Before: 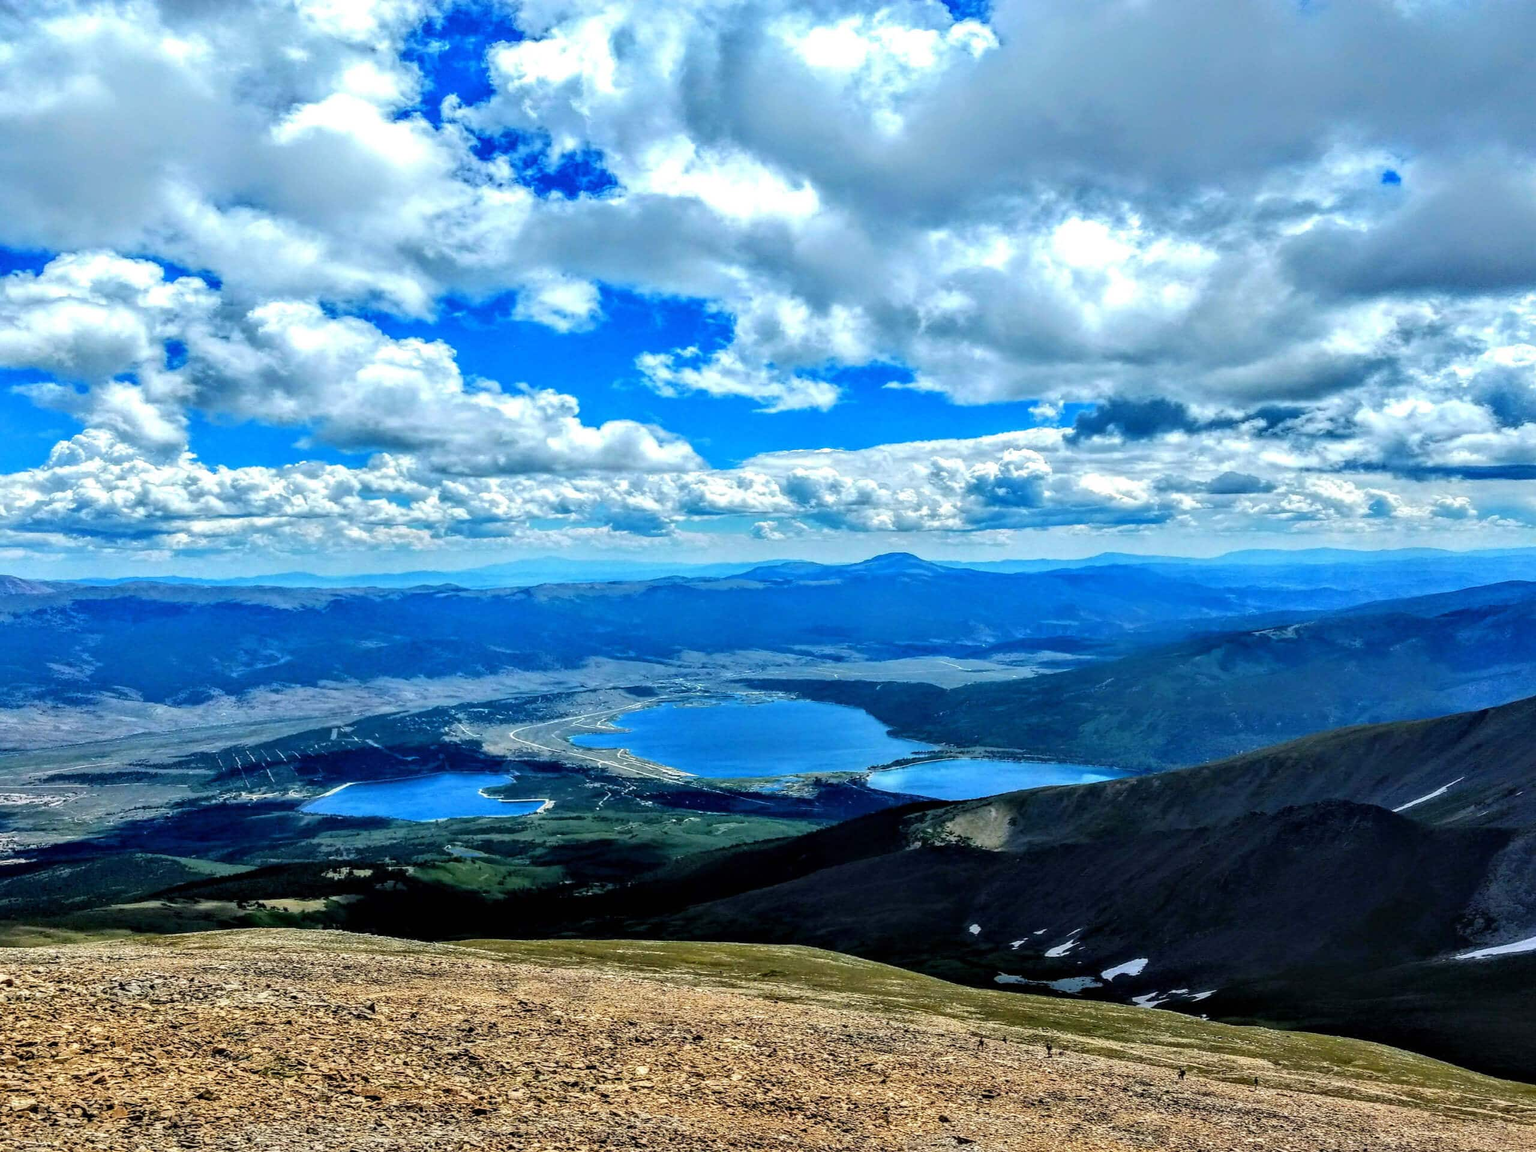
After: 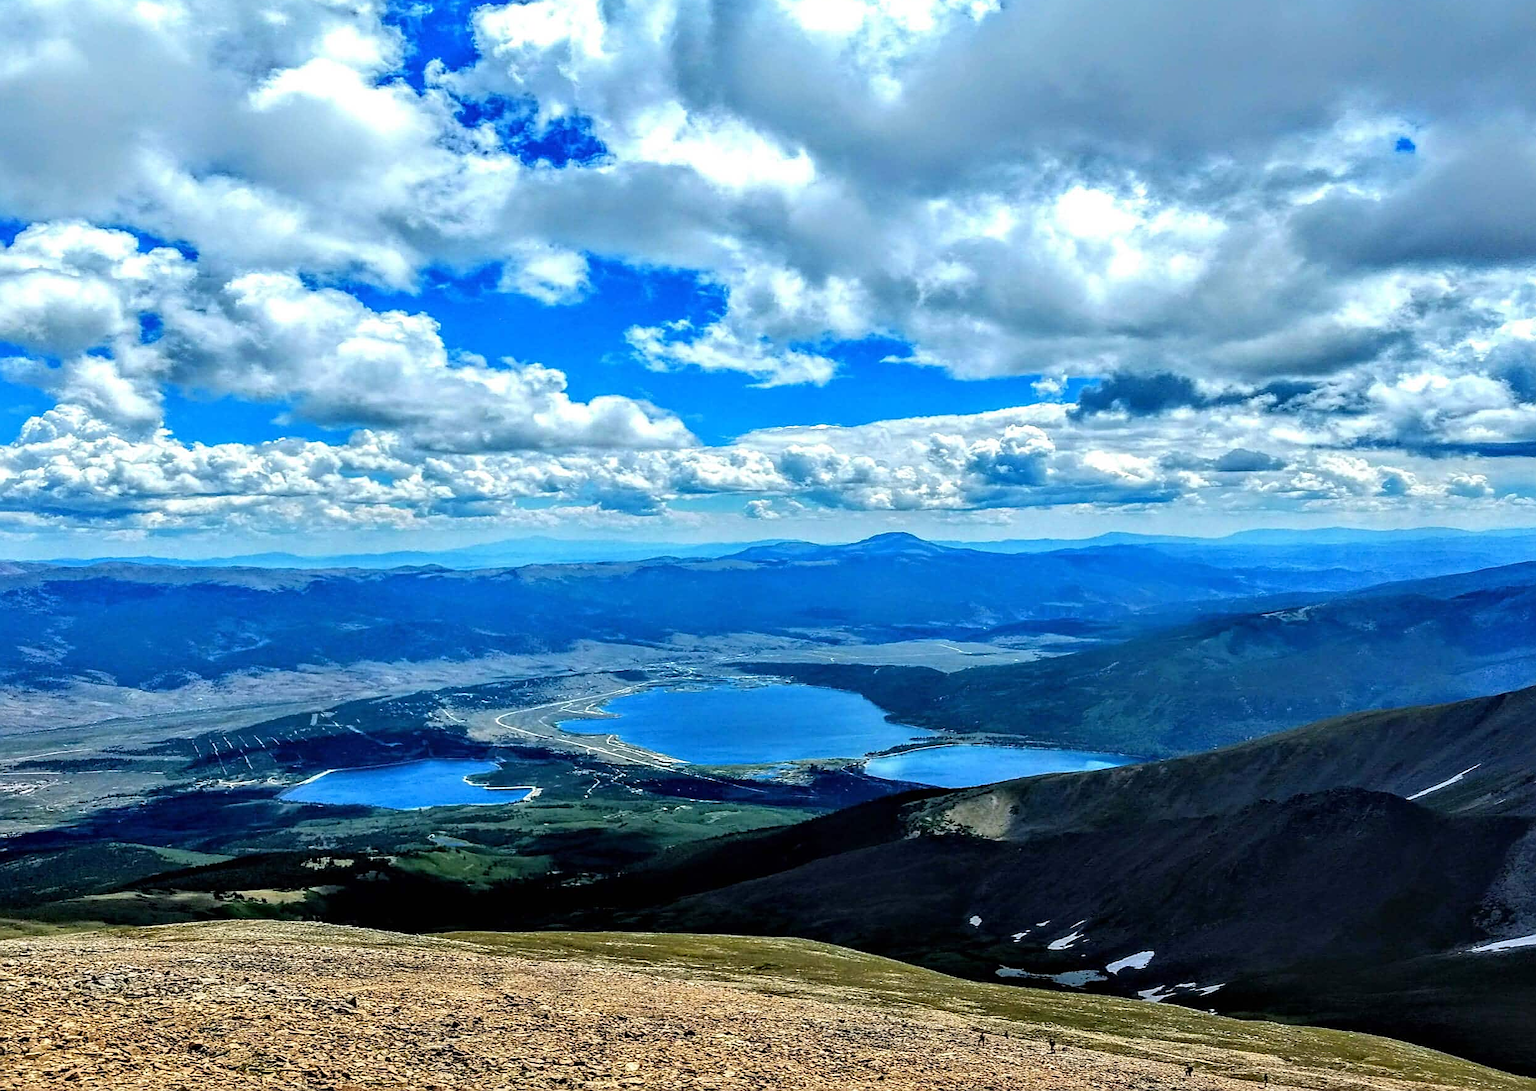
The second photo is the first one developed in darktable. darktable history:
sharpen: on, module defaults
crop: left 1.964%, top 3.251%, right 1.122%, bottom 4.933%
